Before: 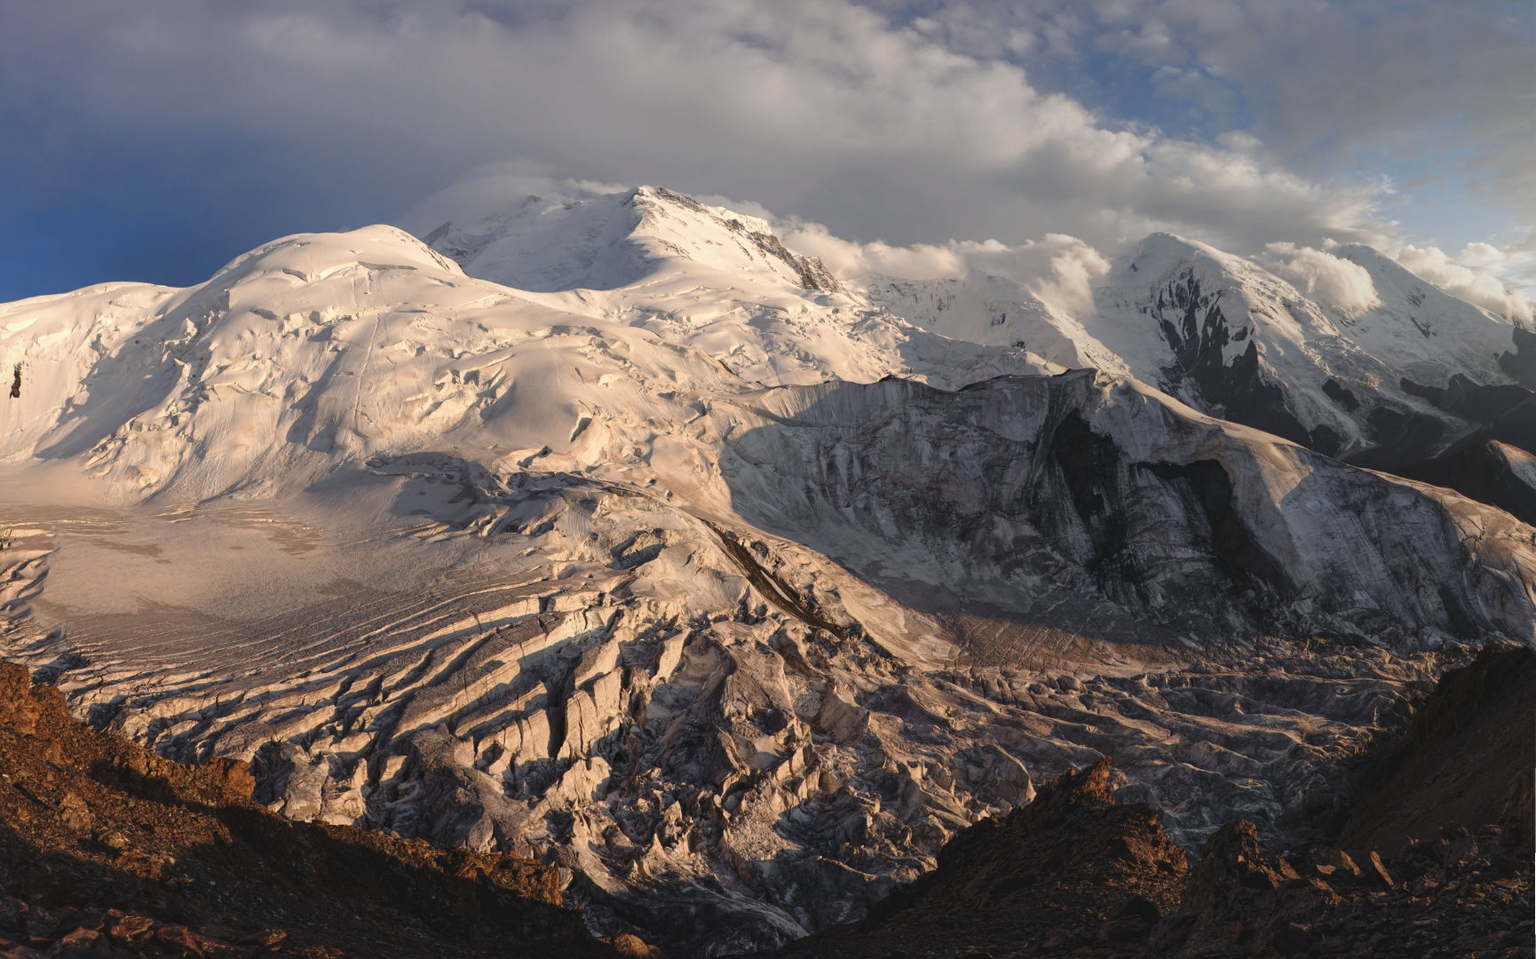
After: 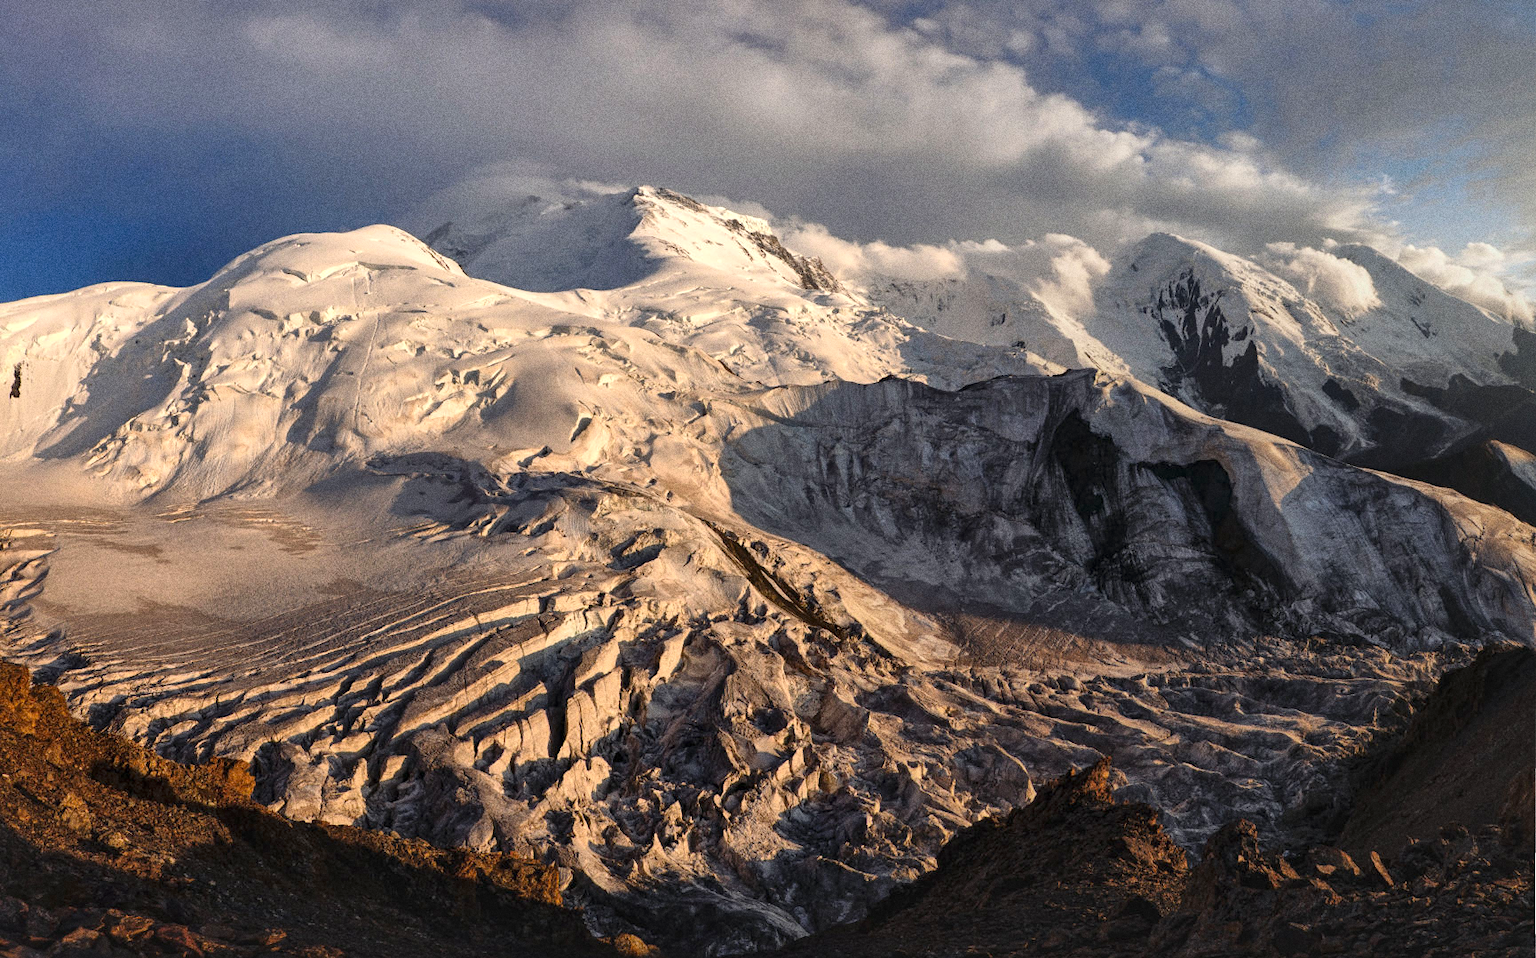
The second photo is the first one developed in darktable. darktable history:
local contrast: mode bilateral grid, contrast 25, coarseness 60, detail 151%, midtone range 0.2
color balance: output saturation 120%
grain: coarseness 0.09 ISO, strength 40%
